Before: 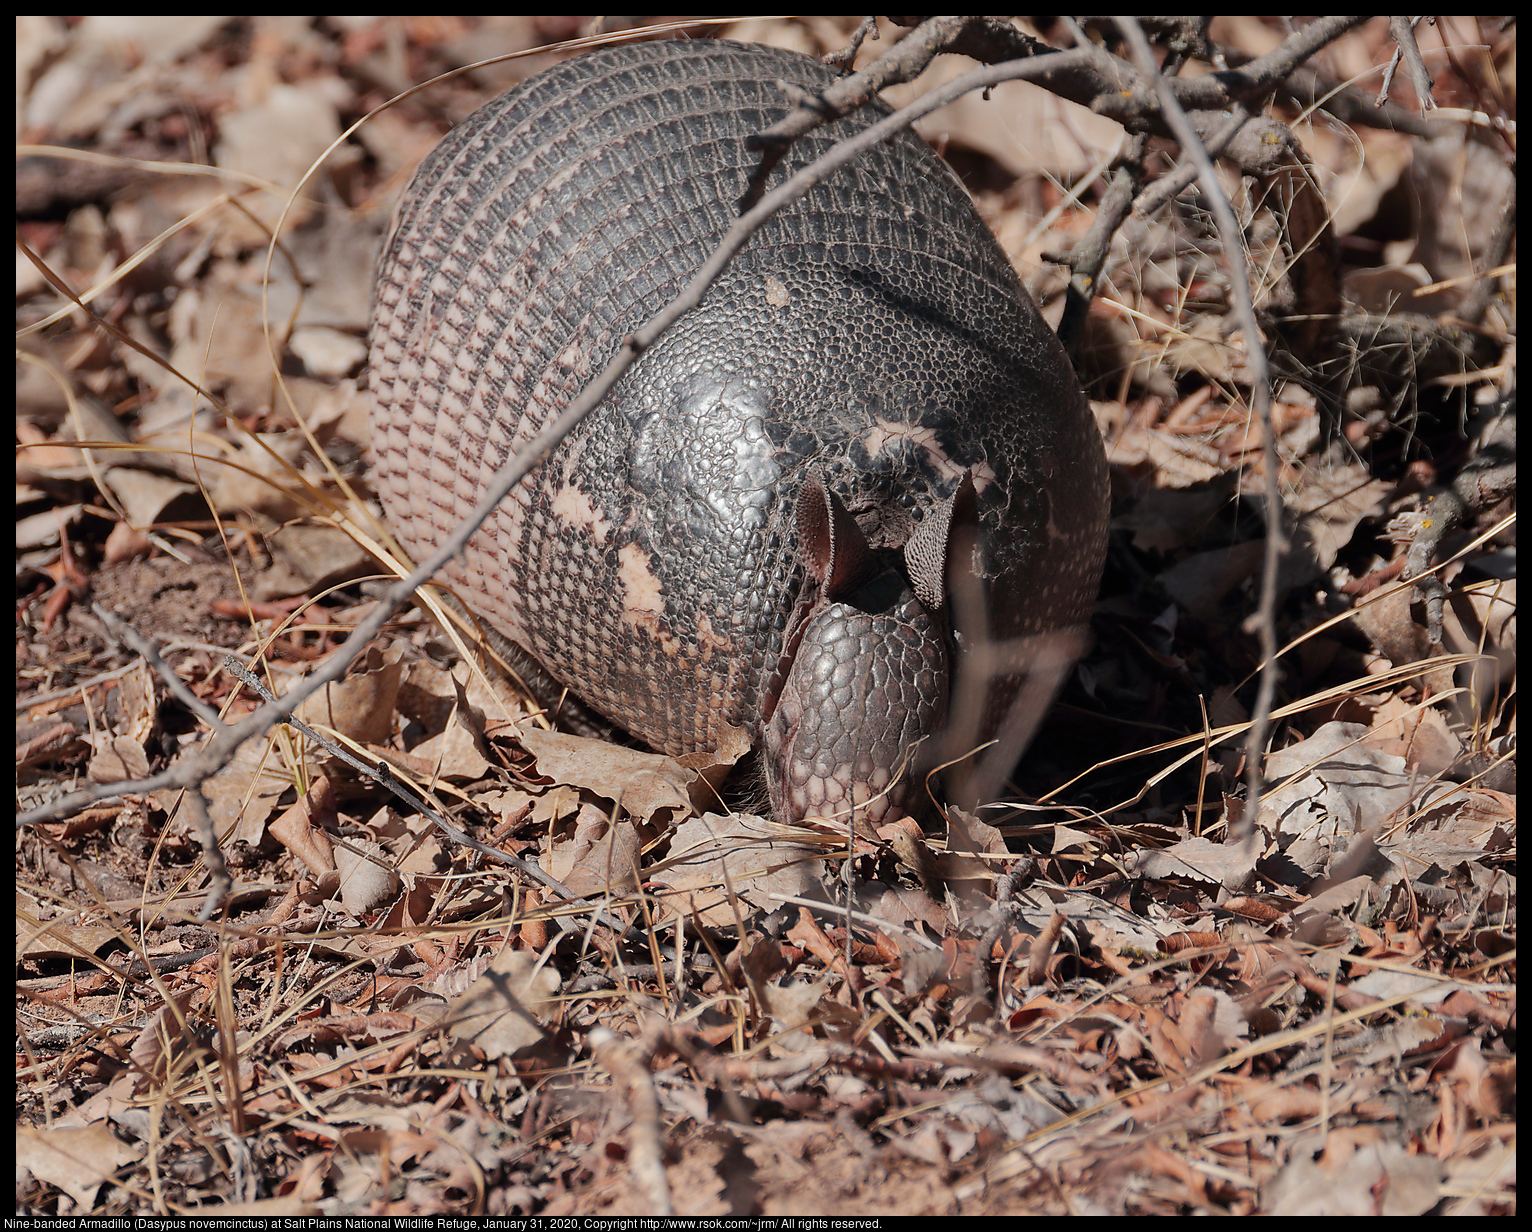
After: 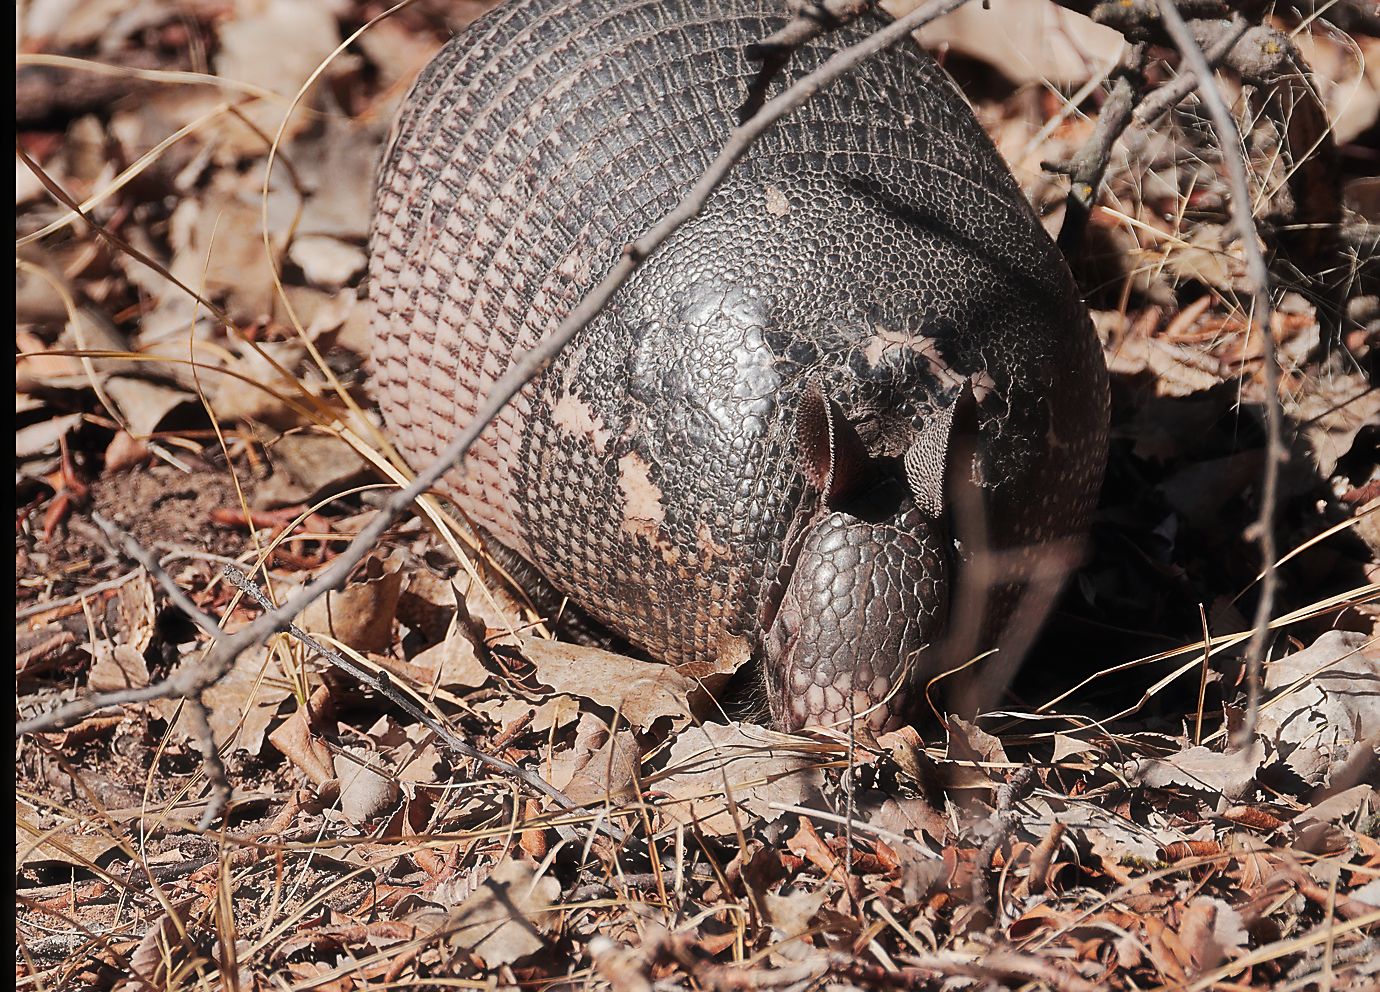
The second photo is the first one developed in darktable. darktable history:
sharpen: on, module defaults
crop: top 7.457%, right 9.9%, bottom 11.953%
tone curve: curves: ch0 [(0, 0) (0.003, 0.009) (0.011, 0.013) (0.025, 0.019) (0.044, 0.029) (0.069, 0.04) (0.1, 0.053) (0.136, 0.08) (0.177, 0.114) (0.224, 0.151) (0.277, 0.207) (0.335, 0.267) (0.399, 0.35) (0.468, 0.442) (0.543, 0.545) (0.623, 0.656) (0.709, 0.752) (0.801, 0.843) (0.898, 0.932) (1, 1)], preserve colors none
haze removal: strength -0.11, compatibility mode true, adaptive false
